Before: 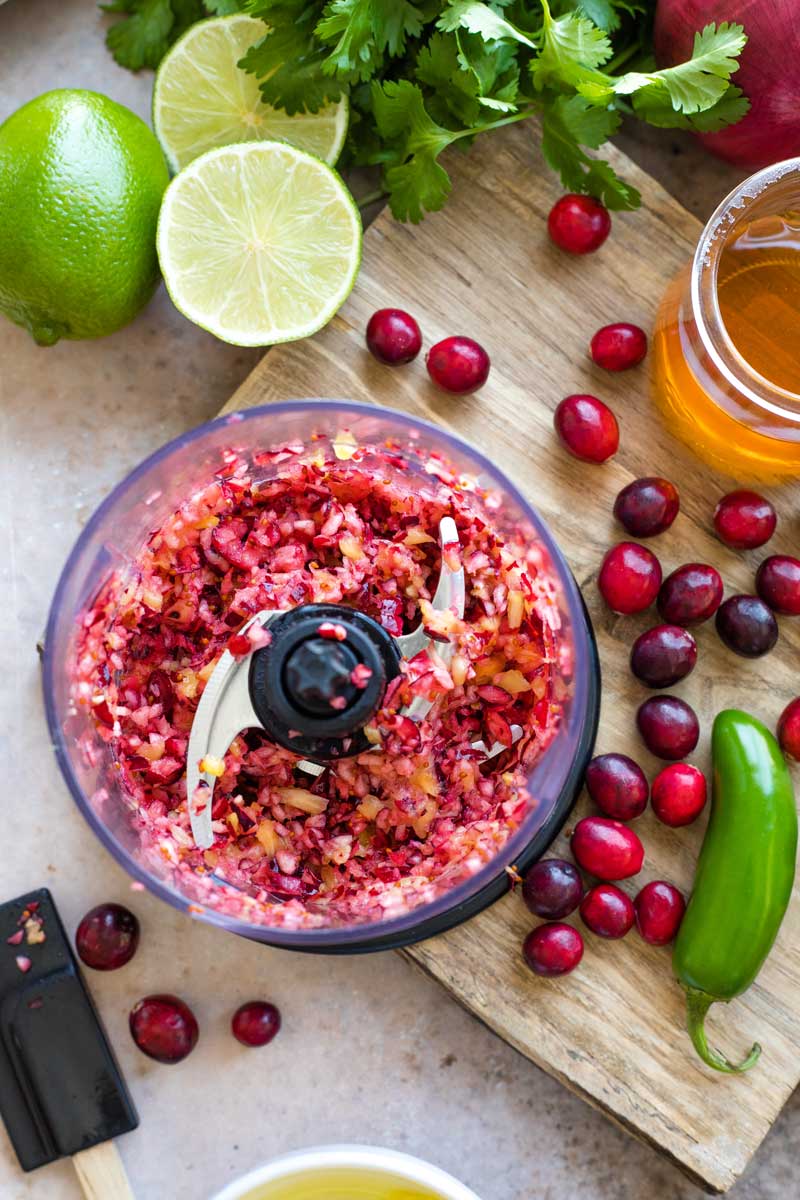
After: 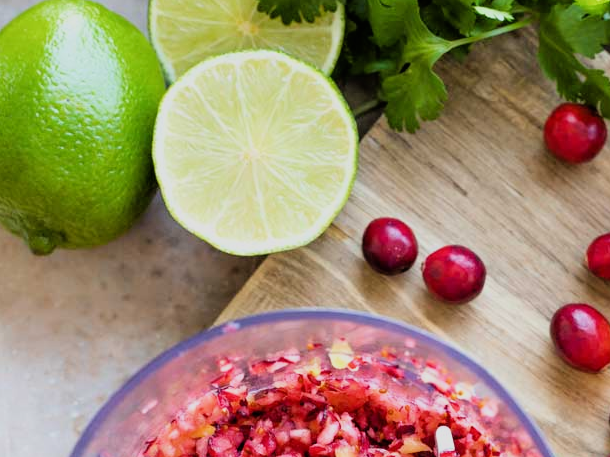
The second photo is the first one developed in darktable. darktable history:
crop: left 0.579%, top 7.627%, right 23.167%, bottom 54.275%
filmic rgb: black relative exposure -7.75 EV, white relative exposure 4.4 EV, threshold 3 EV, hardness 3.76, latitude 50%, contrast 1.1, color science v5 (2021), contrast in shadows safe, contrast in highlights safe, enable highlight reconstruction true
